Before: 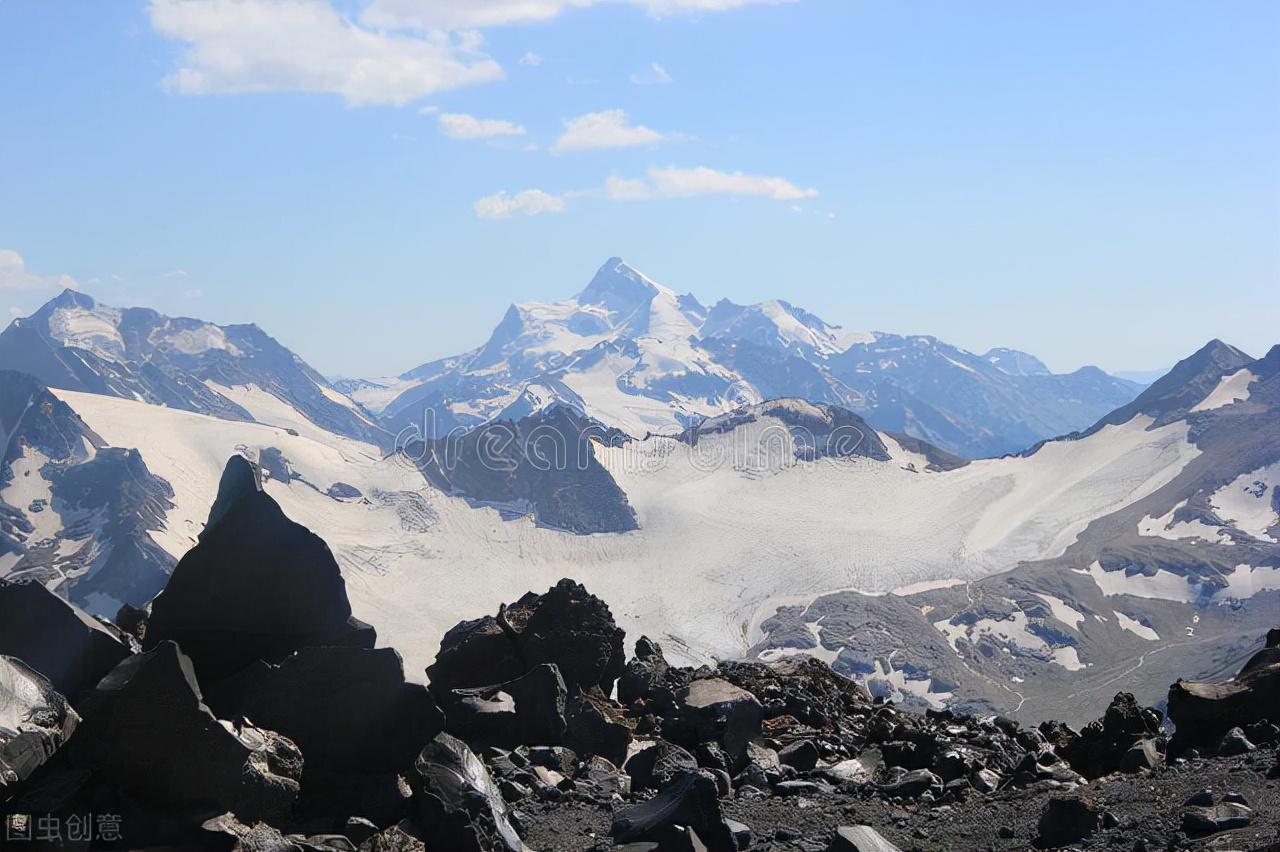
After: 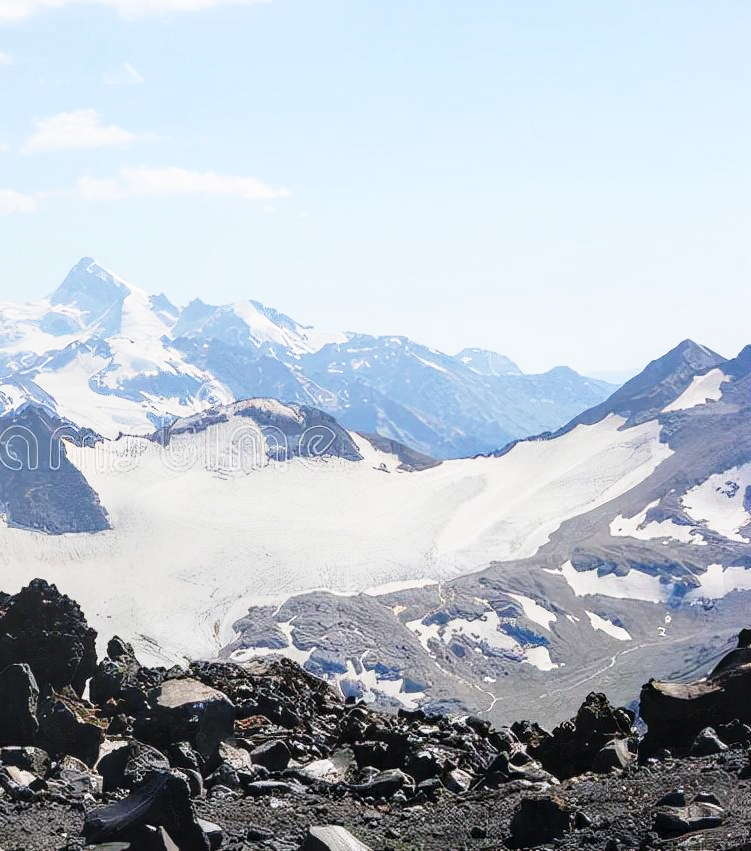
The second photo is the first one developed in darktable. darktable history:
crop: left 41.276%
base curve: curves: ch0 [(0, 0) (0.028, 0.03) (0.121, 0.232) (0.46, 0.748) (0.859, 0.968) (1, 1)], preserve colors none
local contrast: on, module defaults
